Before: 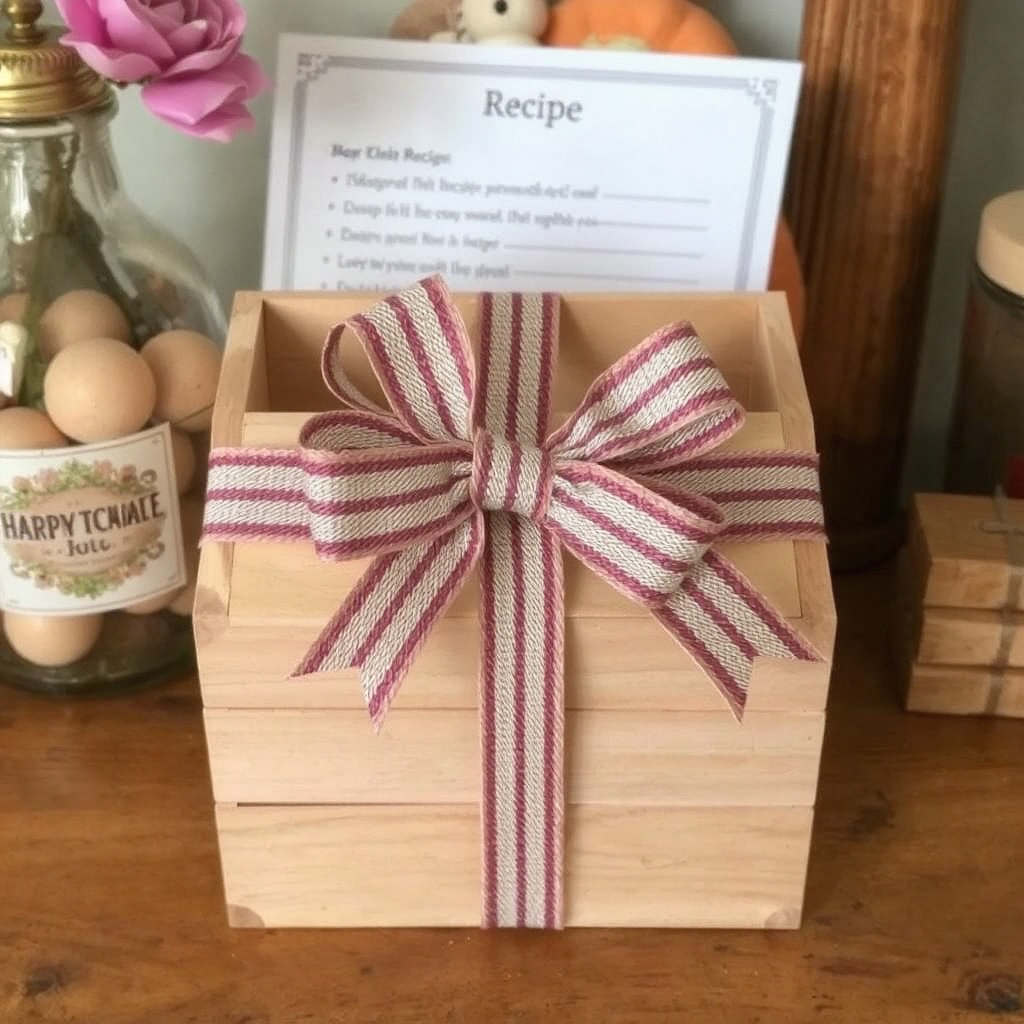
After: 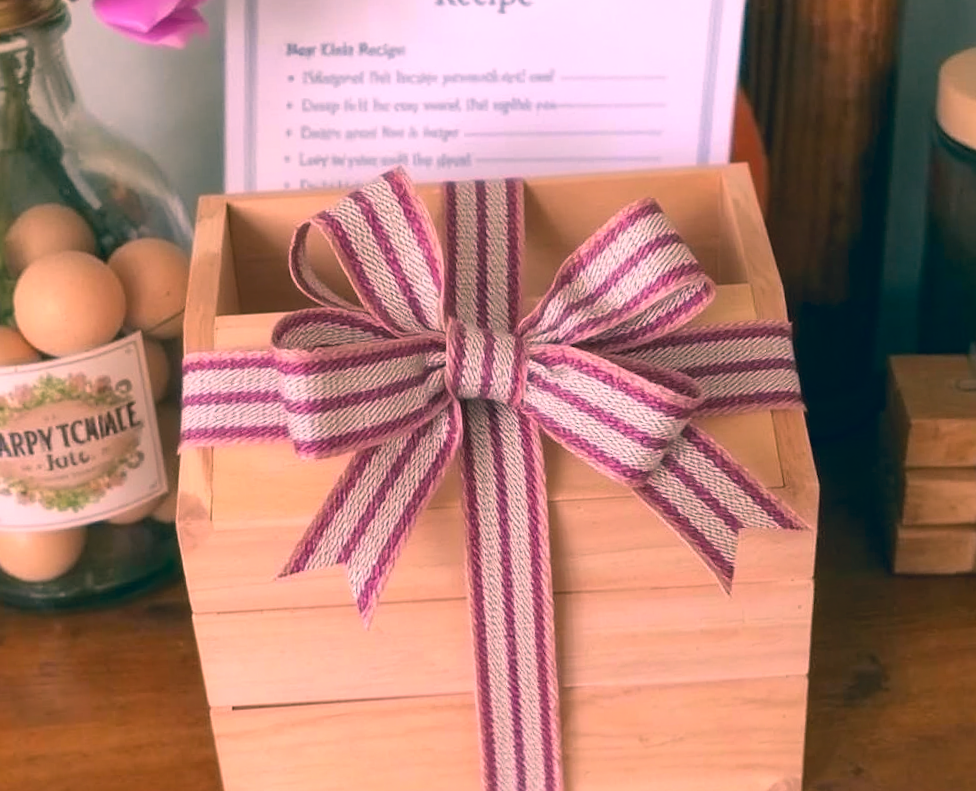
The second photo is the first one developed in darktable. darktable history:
sharpen: amount 0.2
color correction: highlights a* 17.03, highlights b* 0.205, shadows a* -15.38, shadows b* -14.56, saturation 1.5
rotate and perspective: rotation -3.52°, crop left 0.036, crop right 0.964, crop top 0.081, crop bottom 0.919
crop: left 1.507%, top 6.147%, right 1.379%, bottom 6.637%
contrast brightness saturation: saturation -0.05
